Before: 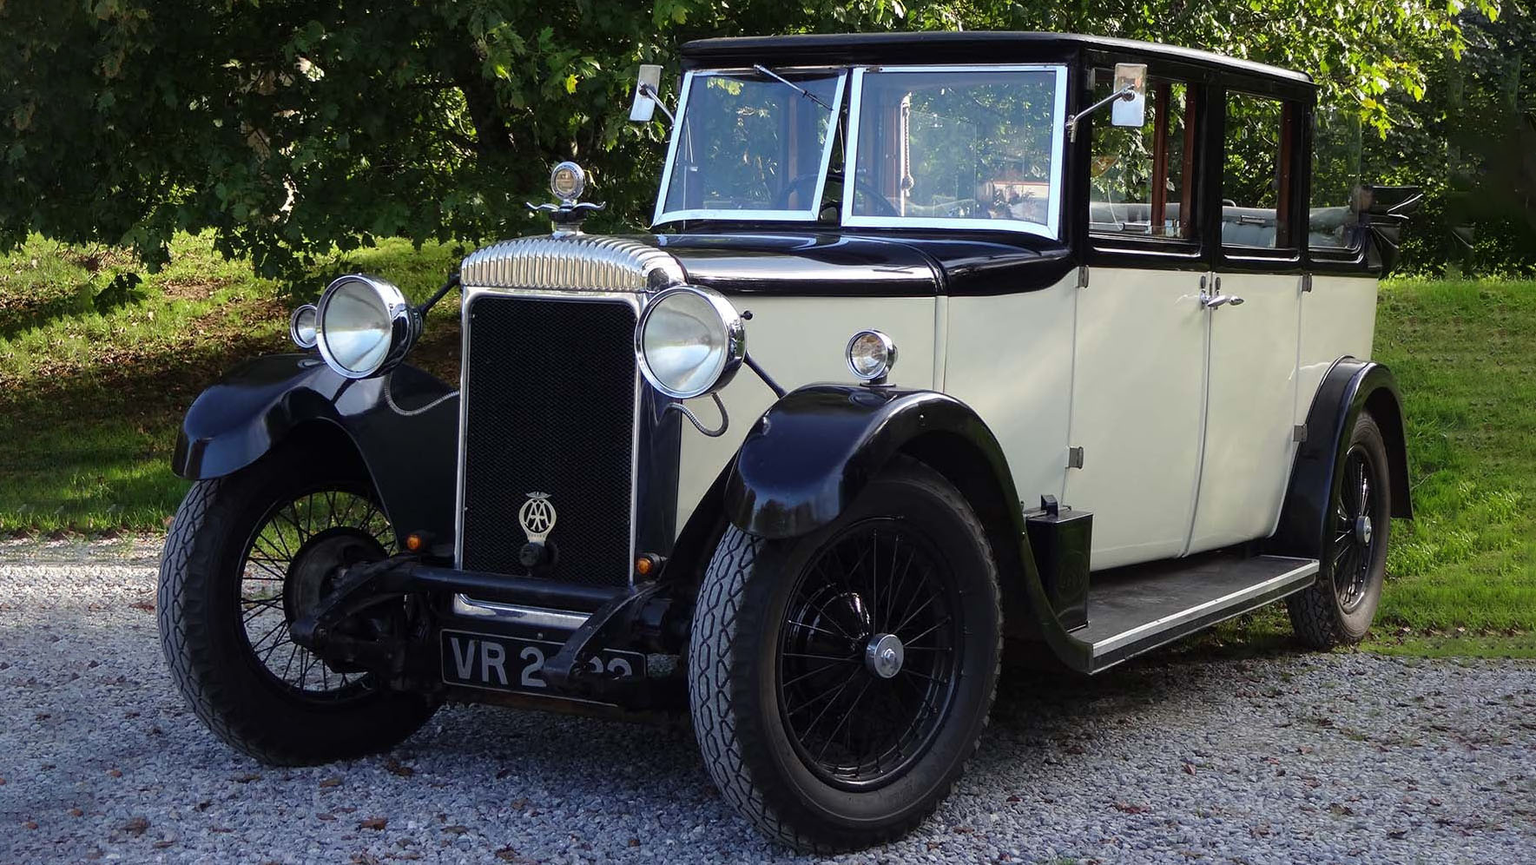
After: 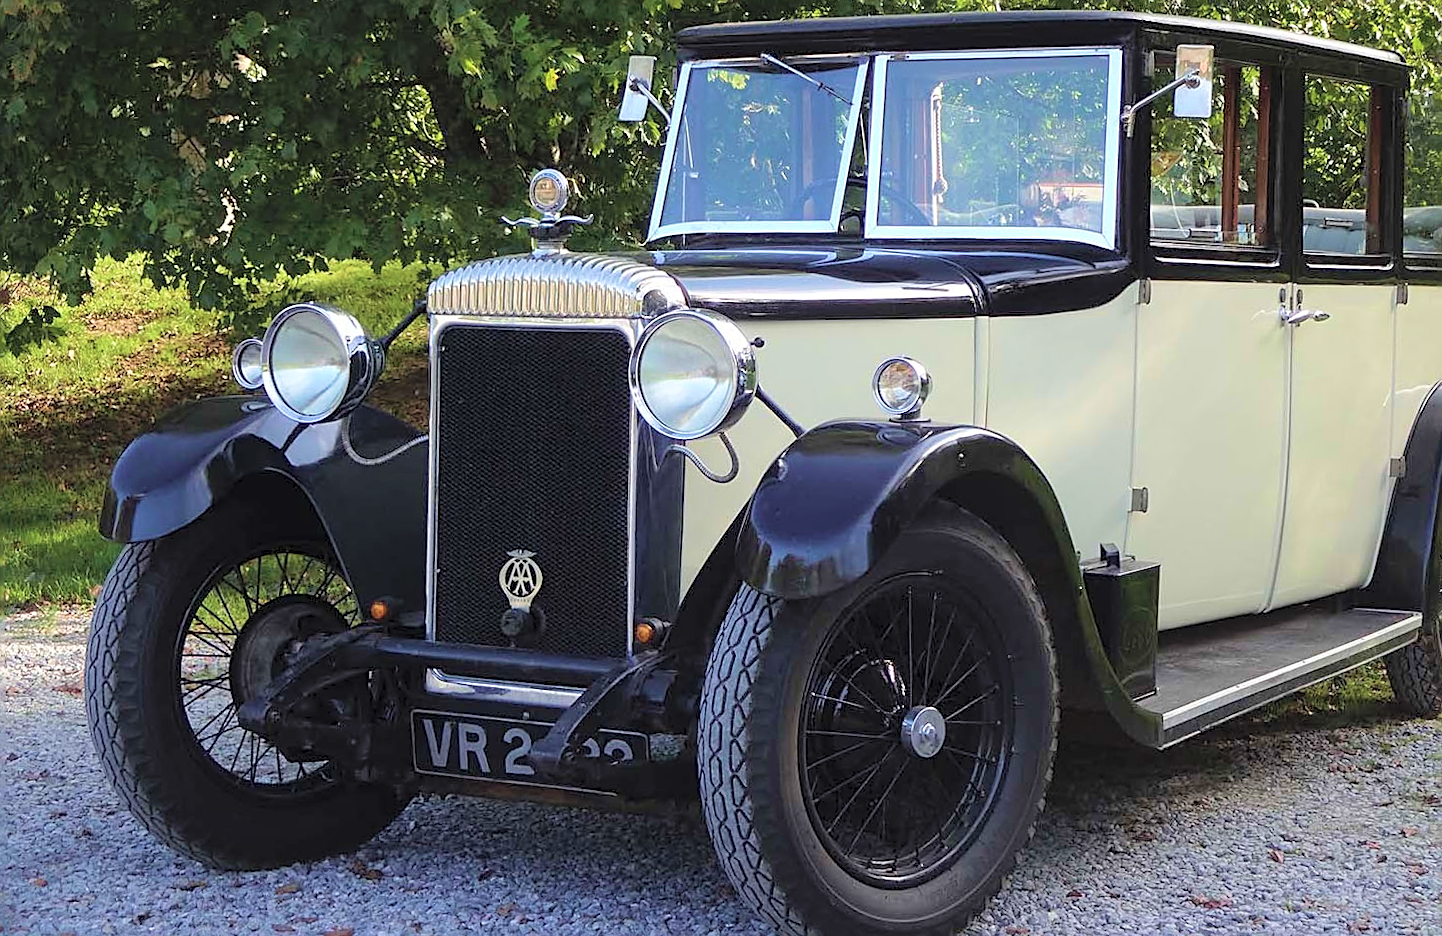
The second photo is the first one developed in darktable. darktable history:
crop and rotate: angle 0.982°, left 4.35%, top 0.662%, right 11.654%, bottom 2.485%
contrast brightness saturation: brightness 0.282
velvia: strength 44.67%
sharpen: on, module defaults
